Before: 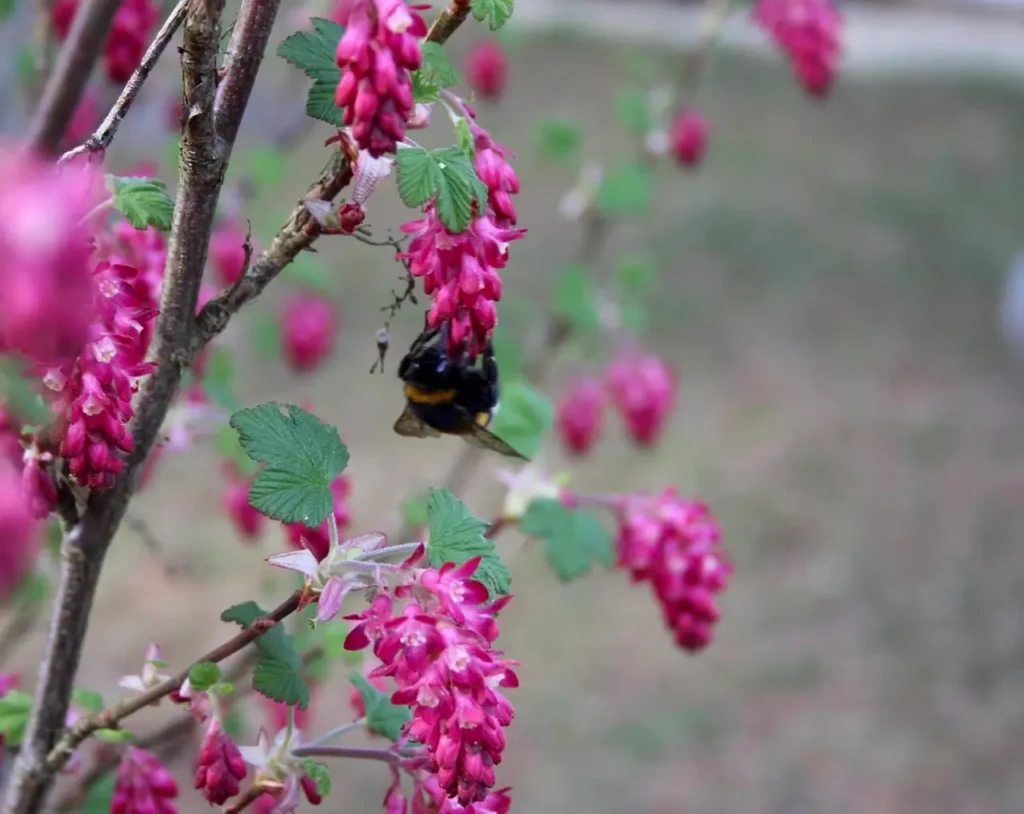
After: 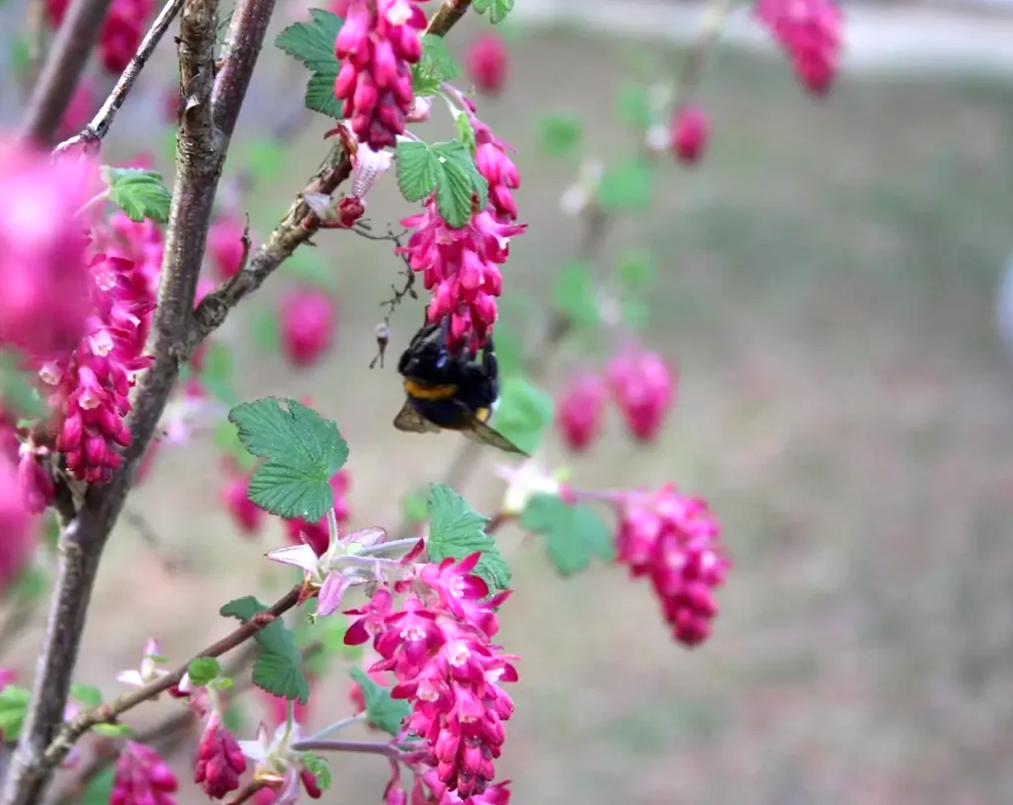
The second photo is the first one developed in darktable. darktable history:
rotate and perspective: rotation 0.174°, lens shift (vertical) 0.013, lens shift (horizontal) 0.019, shear 0.001, automatic cropping original format, crop left 0.007, crop right 0.991, crop top 0.016, crop bottom 0.997
exposure: exposure 0.6 EV, compensate highlight preservation false
vignetting: fall-off start 116.67%, fall-off radius 59.26%, brightness -0.31, saturation -0.056
